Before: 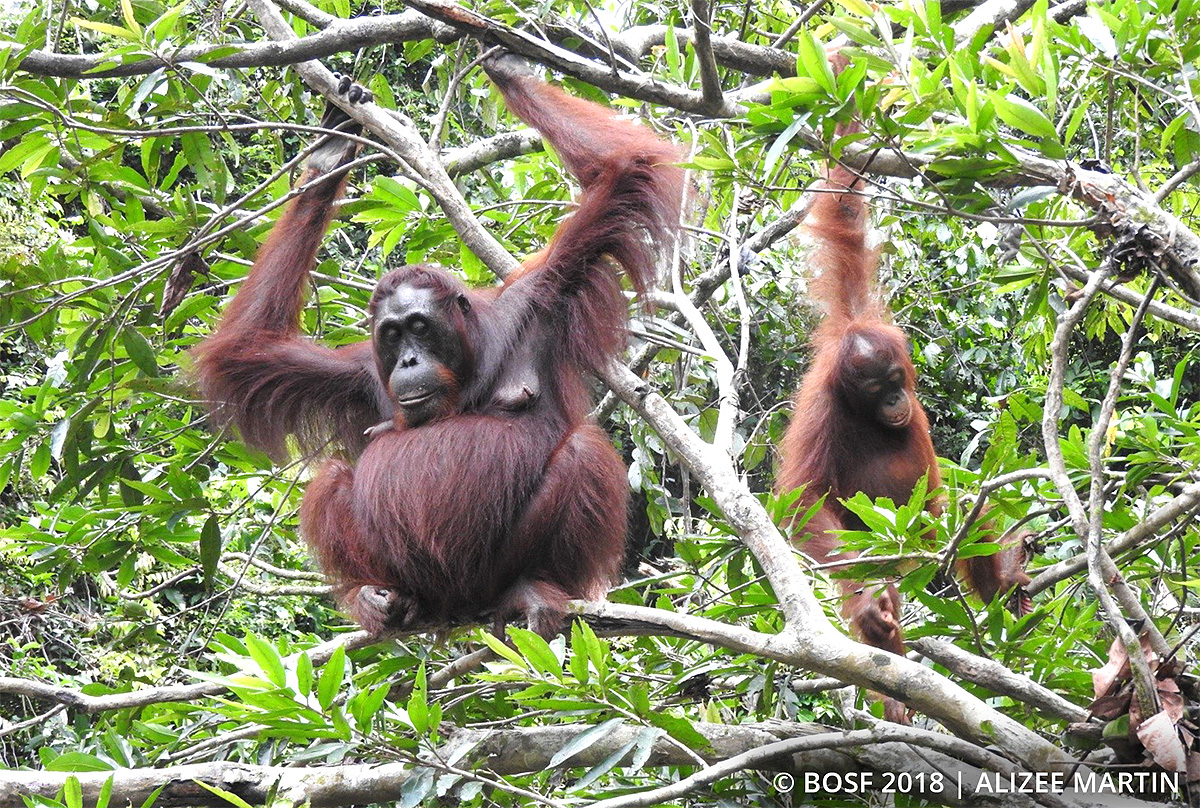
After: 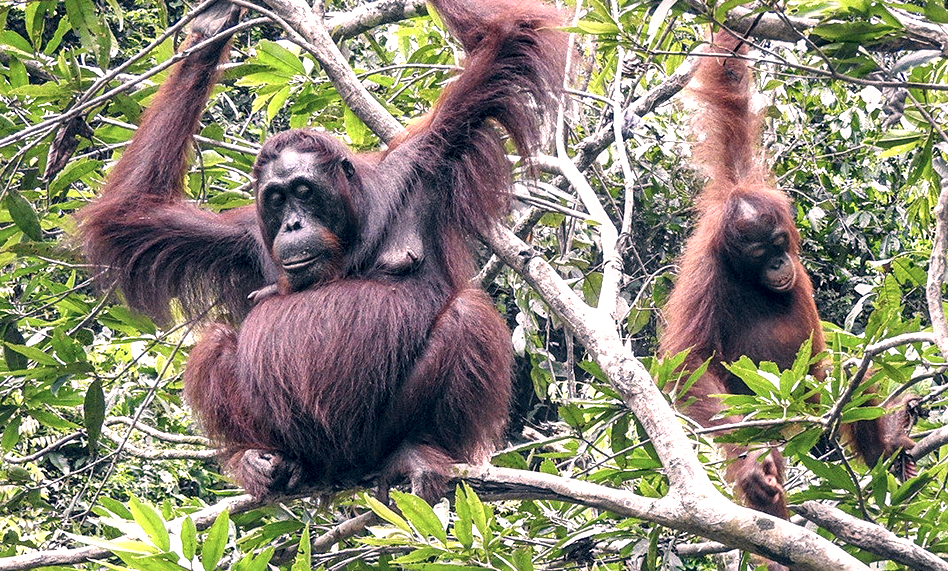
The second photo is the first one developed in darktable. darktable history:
crop: left 9.732%, top 16.91%, right 11.231%, bottom 12.391%
sharpen: amount 0.214
local contrast: highlights 24%, detail 150%
color correction: highlights a* 13.95, highlights b* 5.77, shadows a* -5.79, shadows b* -15.37, saturation 0.855
